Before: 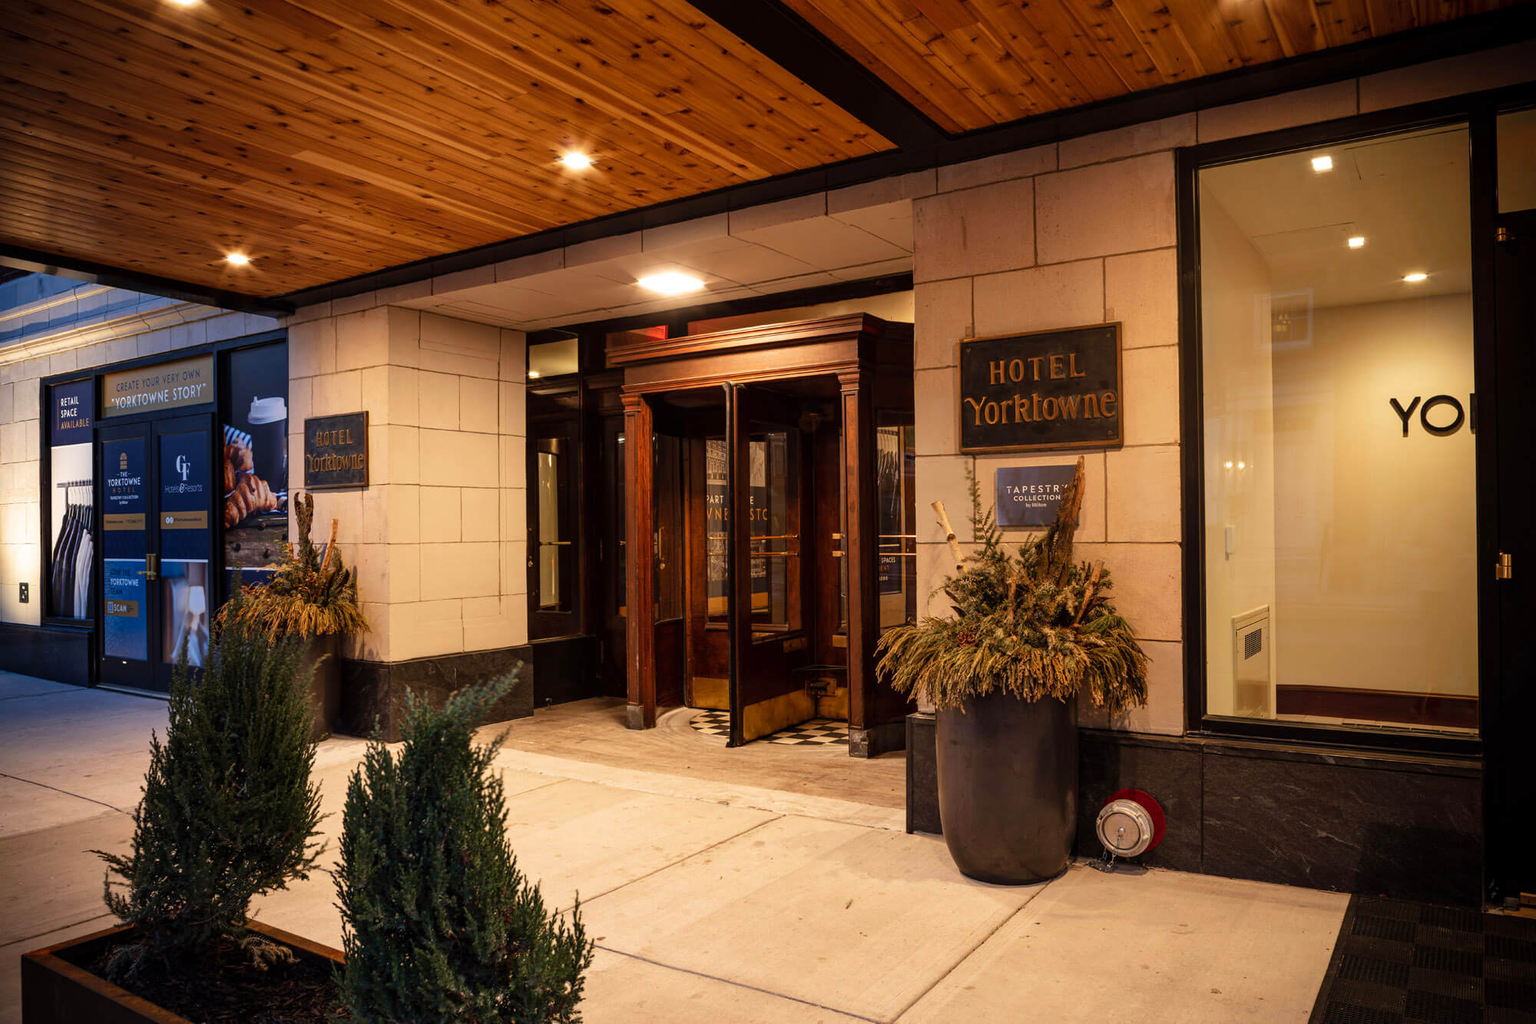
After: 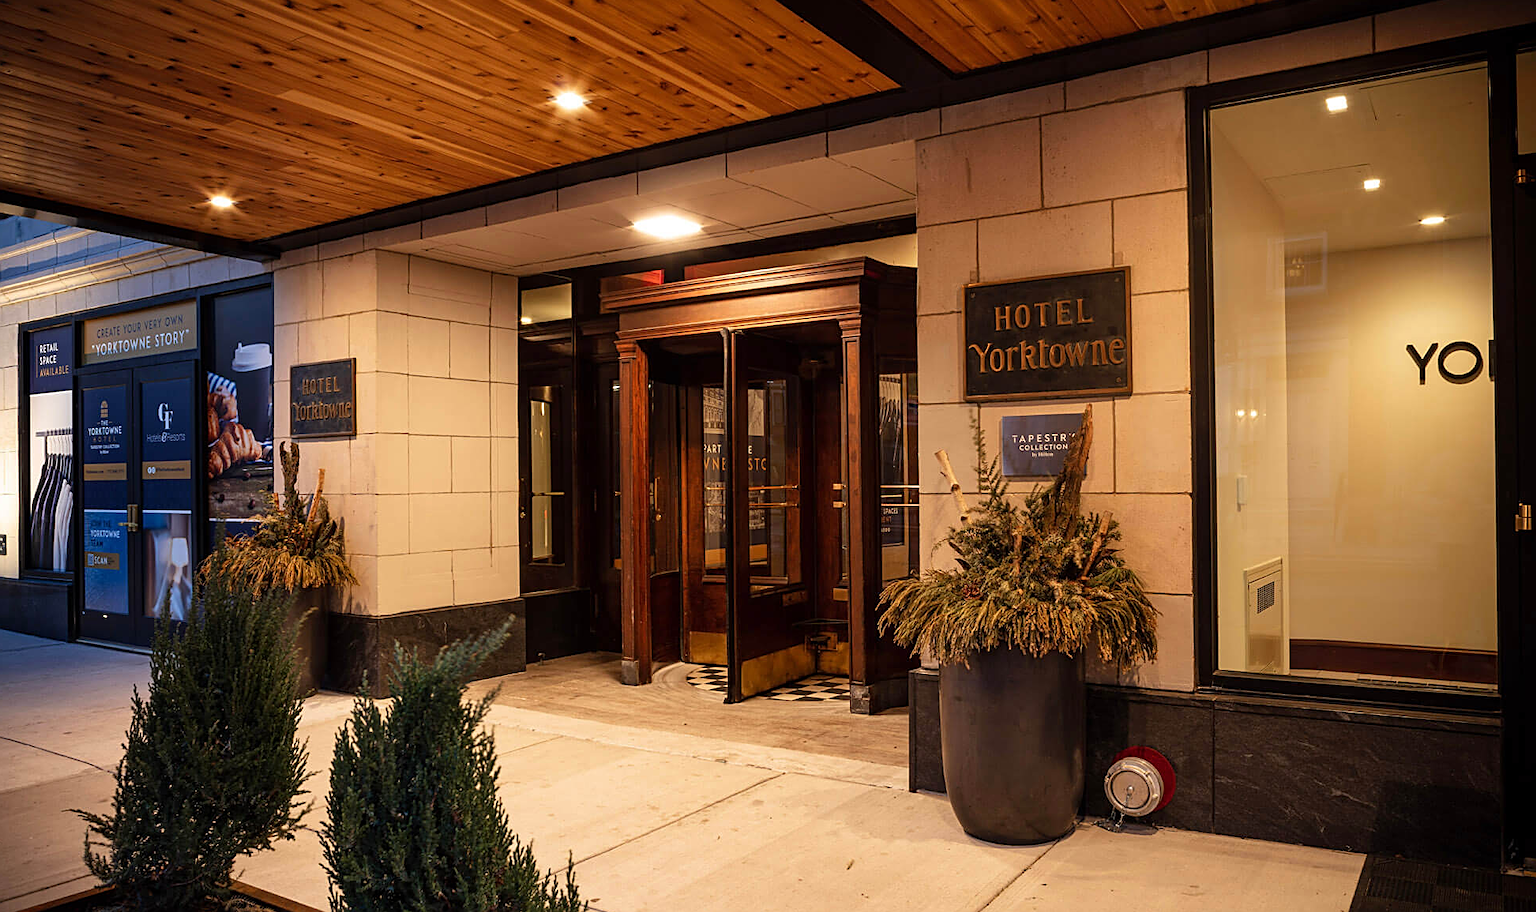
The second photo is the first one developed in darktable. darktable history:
crop: left 1.459%, top 6.169%, right 1.285%, bottom 7.054%
sharpen: on, module defaults
